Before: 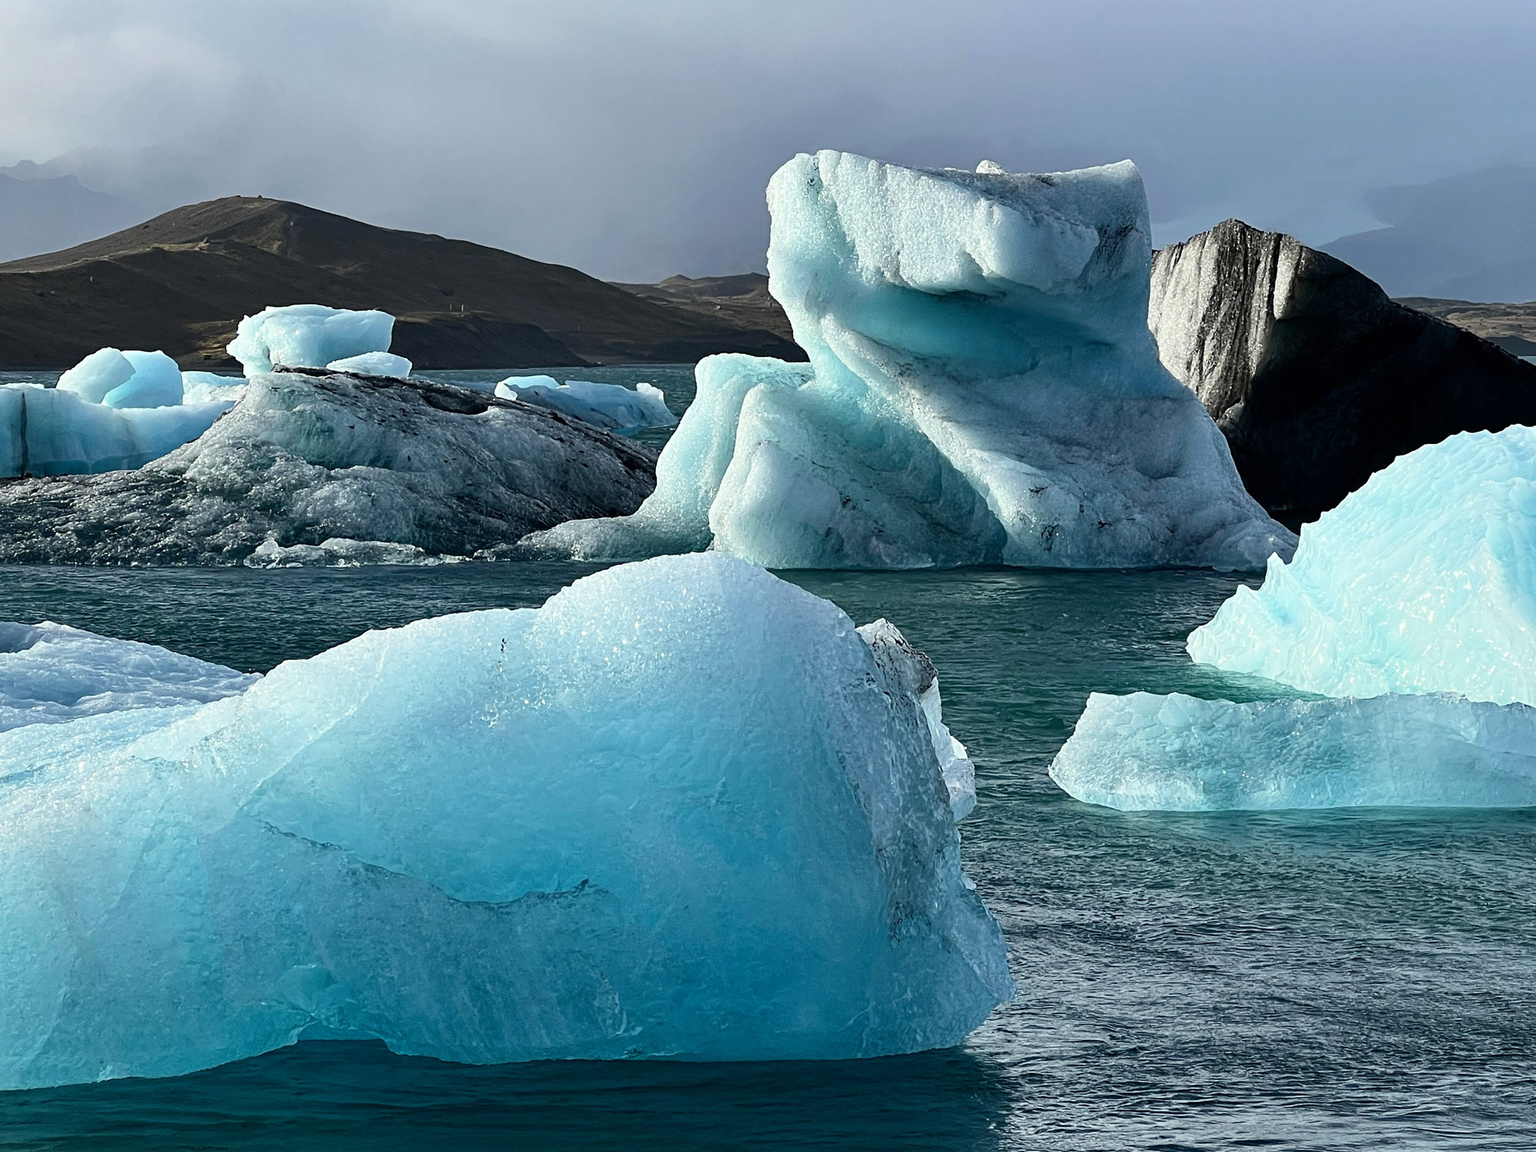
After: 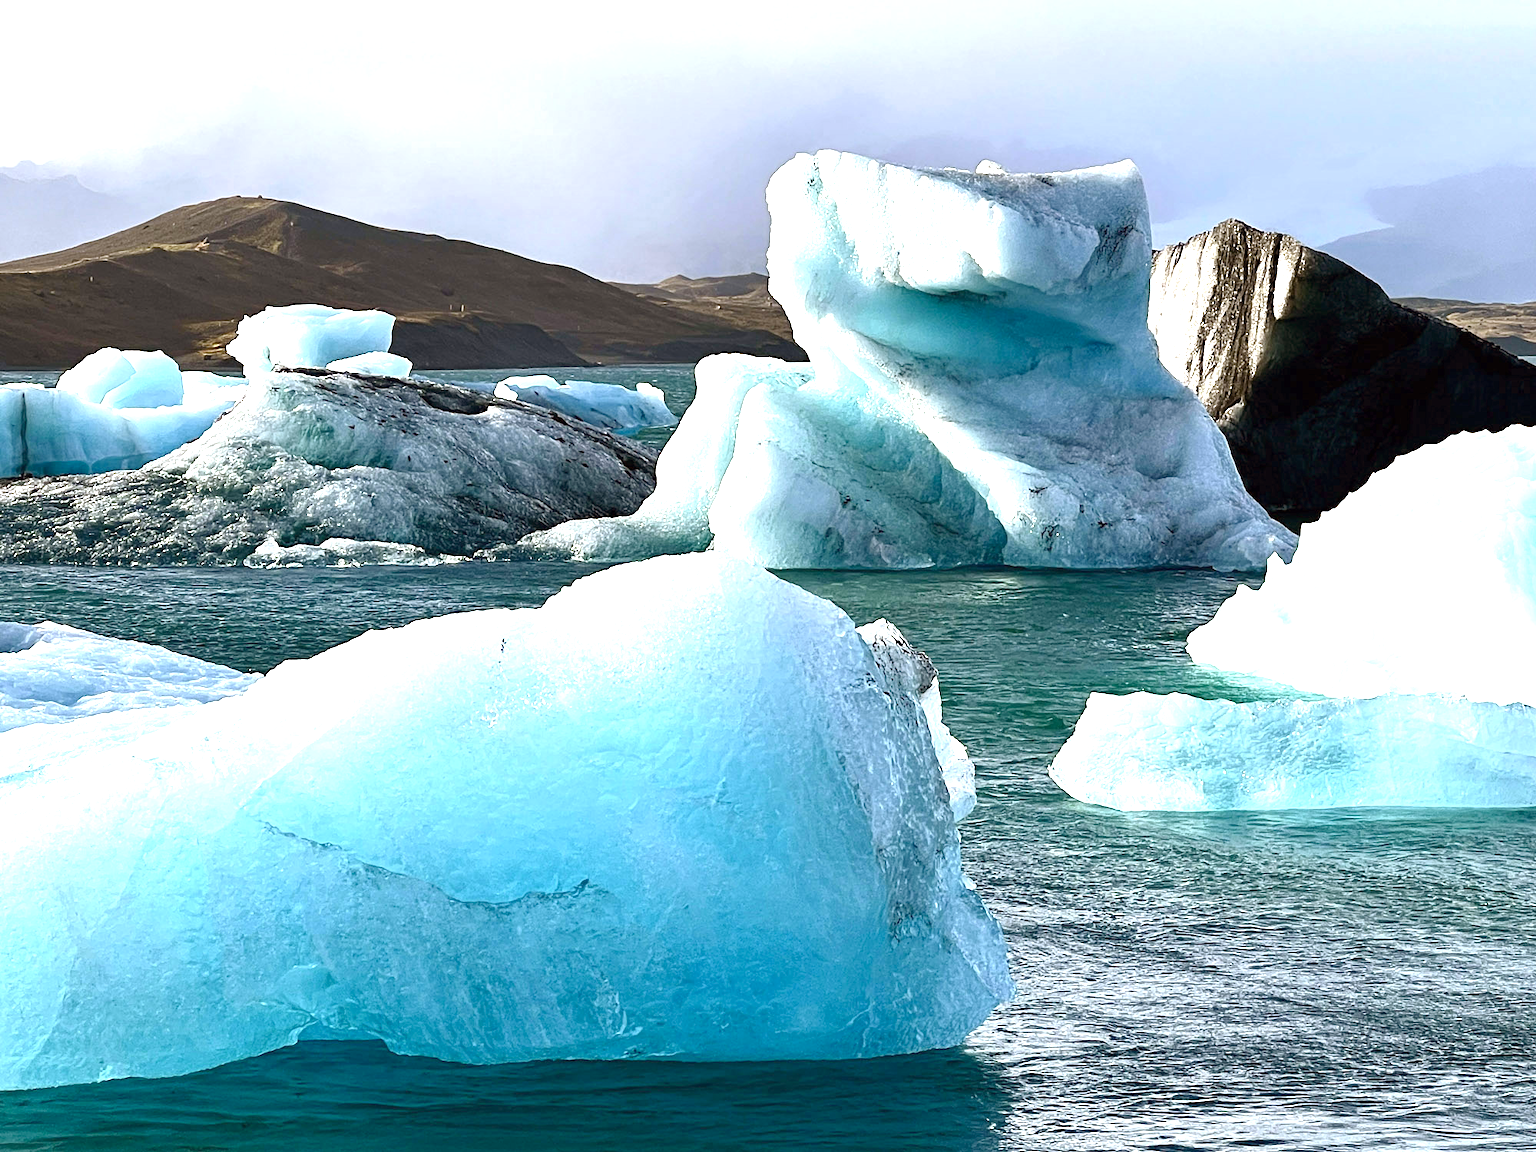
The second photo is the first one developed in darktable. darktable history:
color balance rgb: shadows lift › chroma 3.159%, shadows lift › hue 280.67°, power › chroma 2.521%, power › hue 68.43°, highlights gain › chroma 1.519%, highlights gain › hue 312.01°, perceptual saturation grading › global saturation 25.313%, perceptual saturation grading › highlights -28.787%, perceptual saturation grading › shadows 33.155%, global vibrance 9.794%
exposure: black level correction 0, exposure 1.276 EV, compensate exposure bias true, compensate highlight preservation false
